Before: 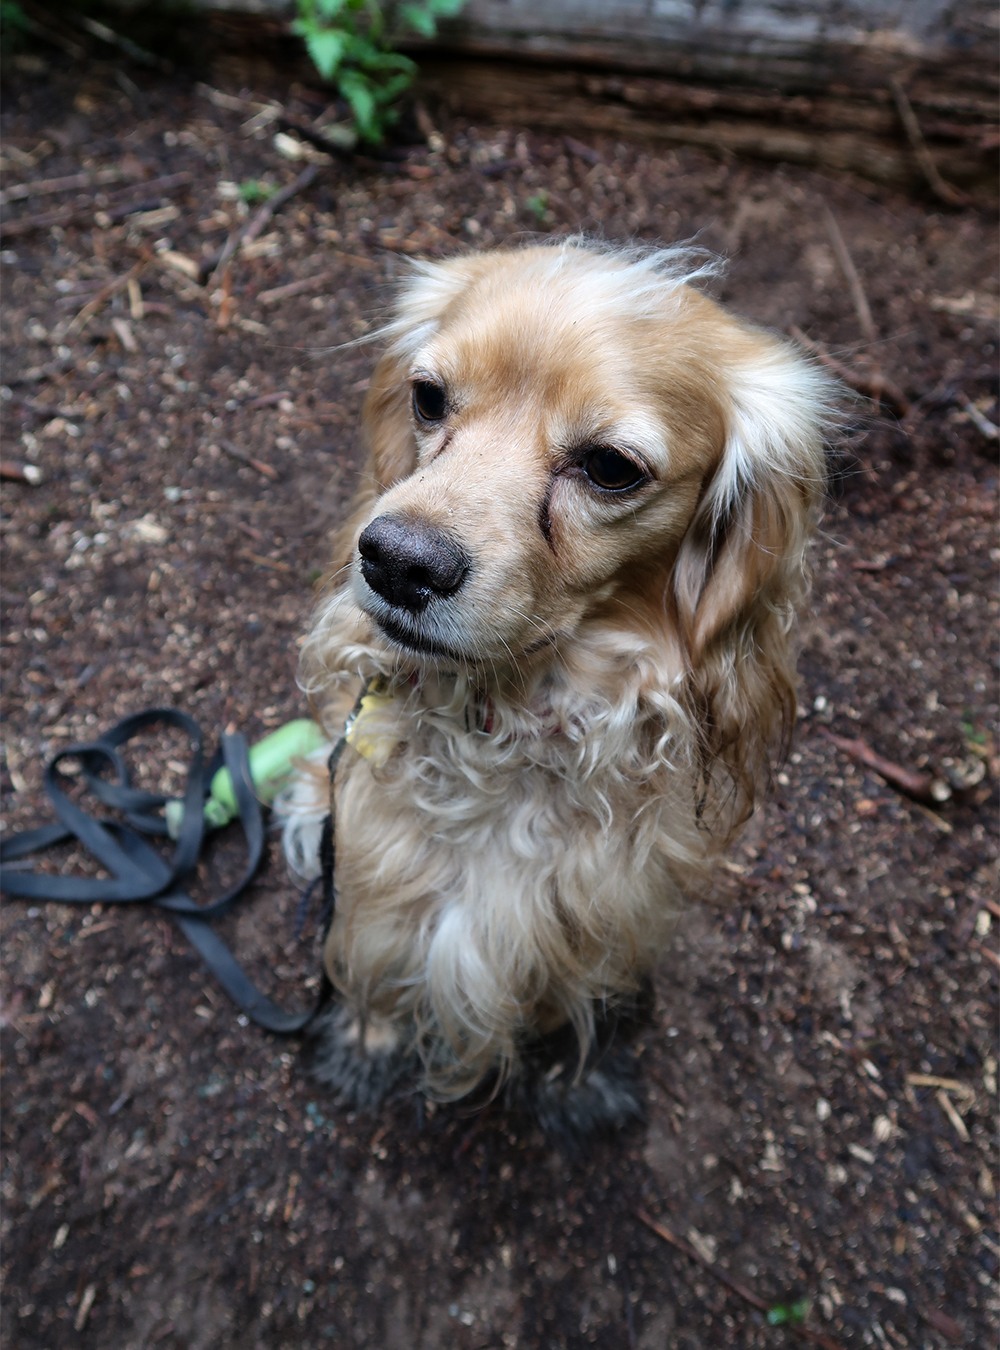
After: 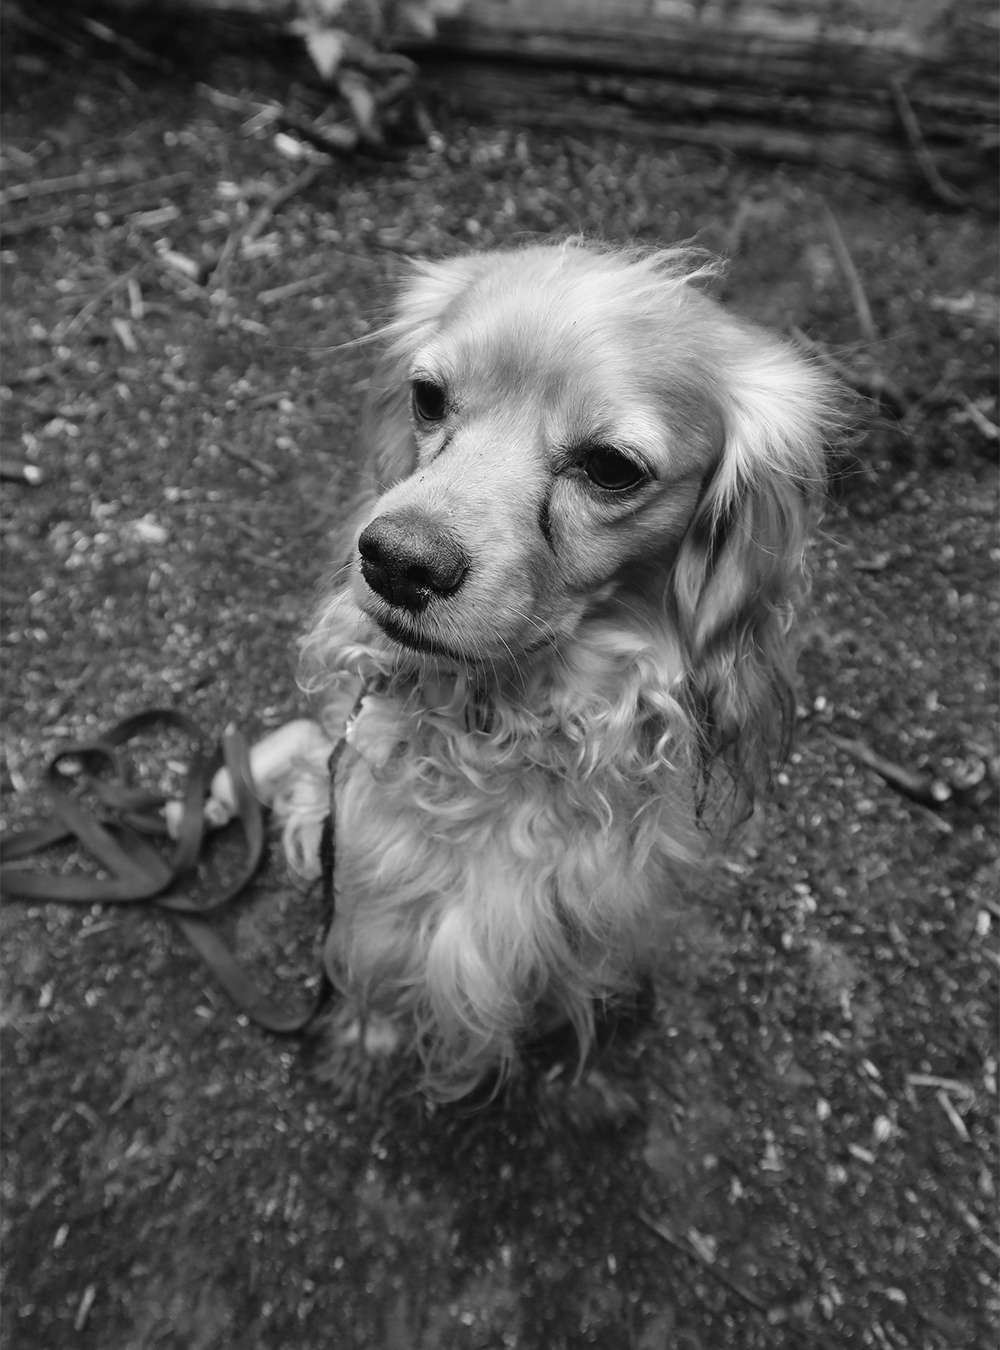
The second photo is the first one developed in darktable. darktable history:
monochrome: on, module defaults
color balance: mode lift, gamma, gain (sRGB), lift [1.04, 1, 1, 0.97], gamma [1.01, 1, 1, 0.97], gain [0.96, 1, 1, 0.97]
